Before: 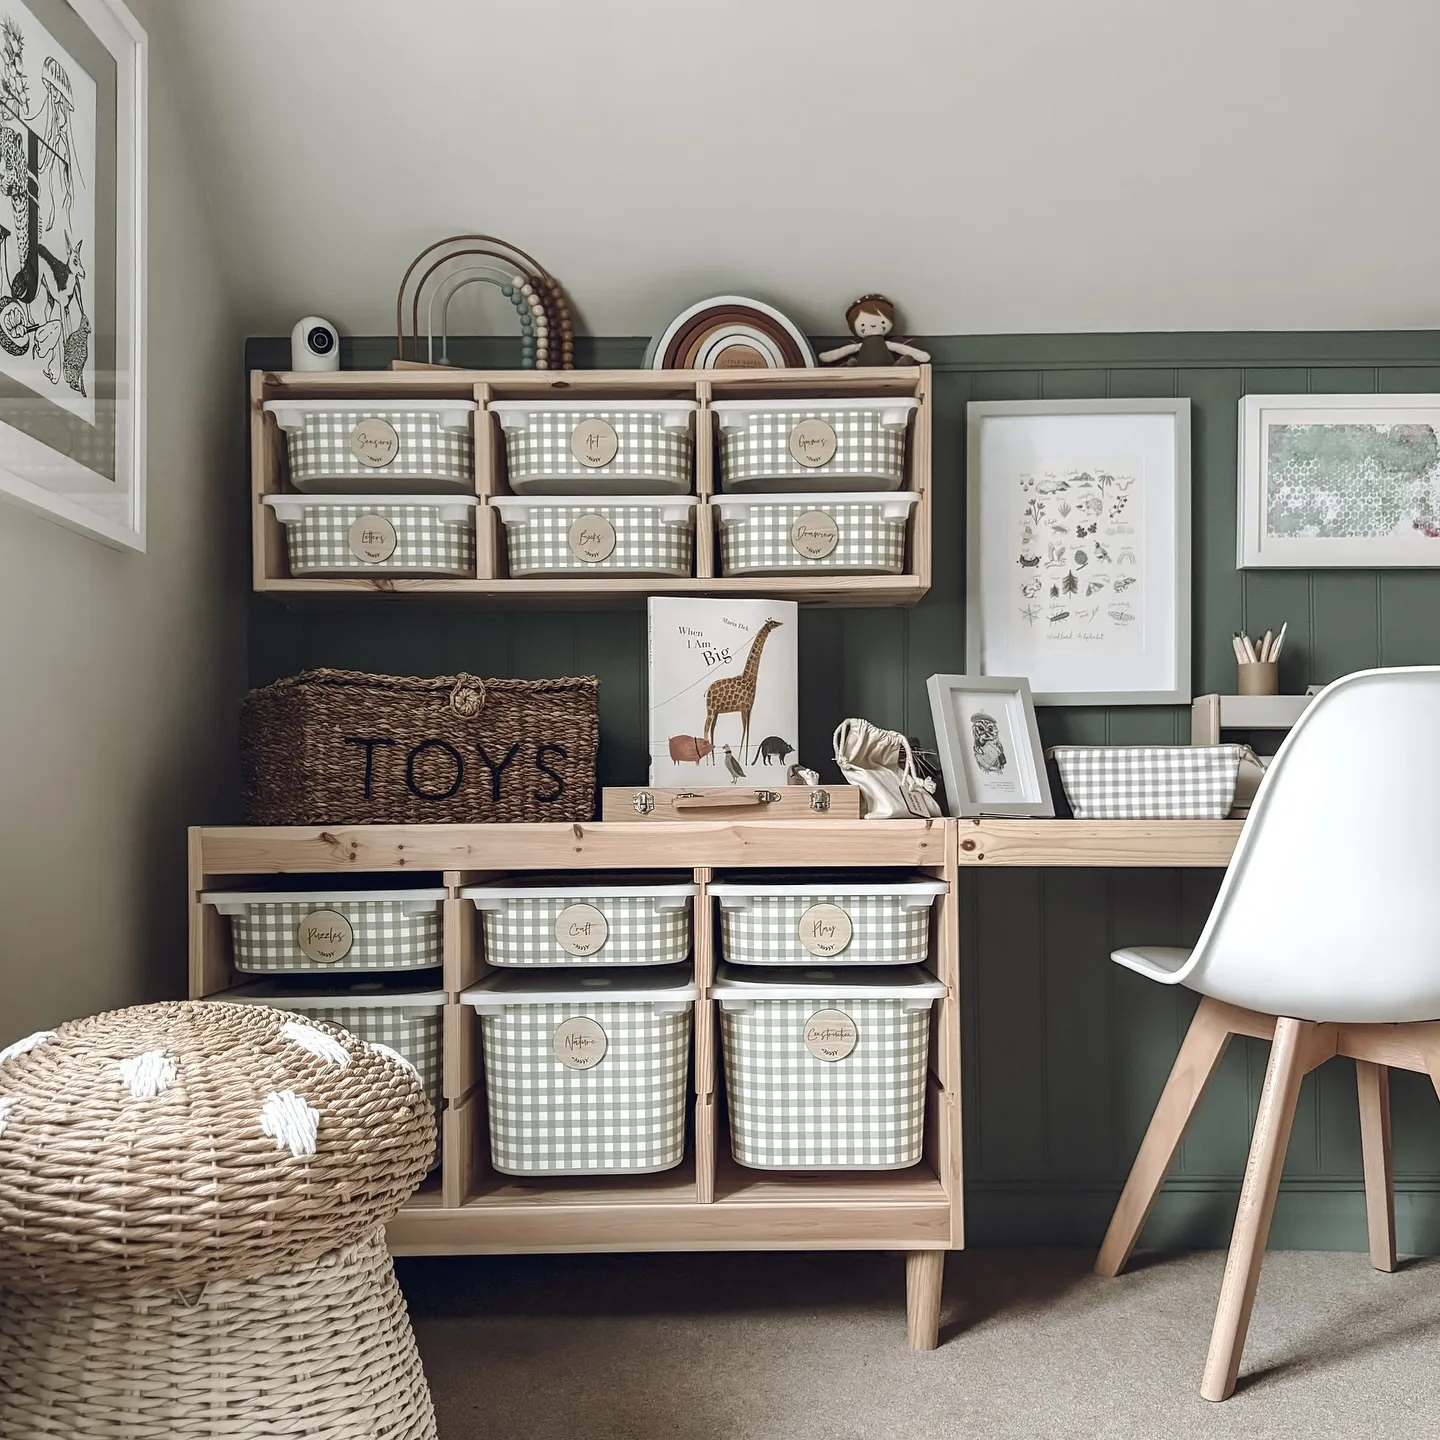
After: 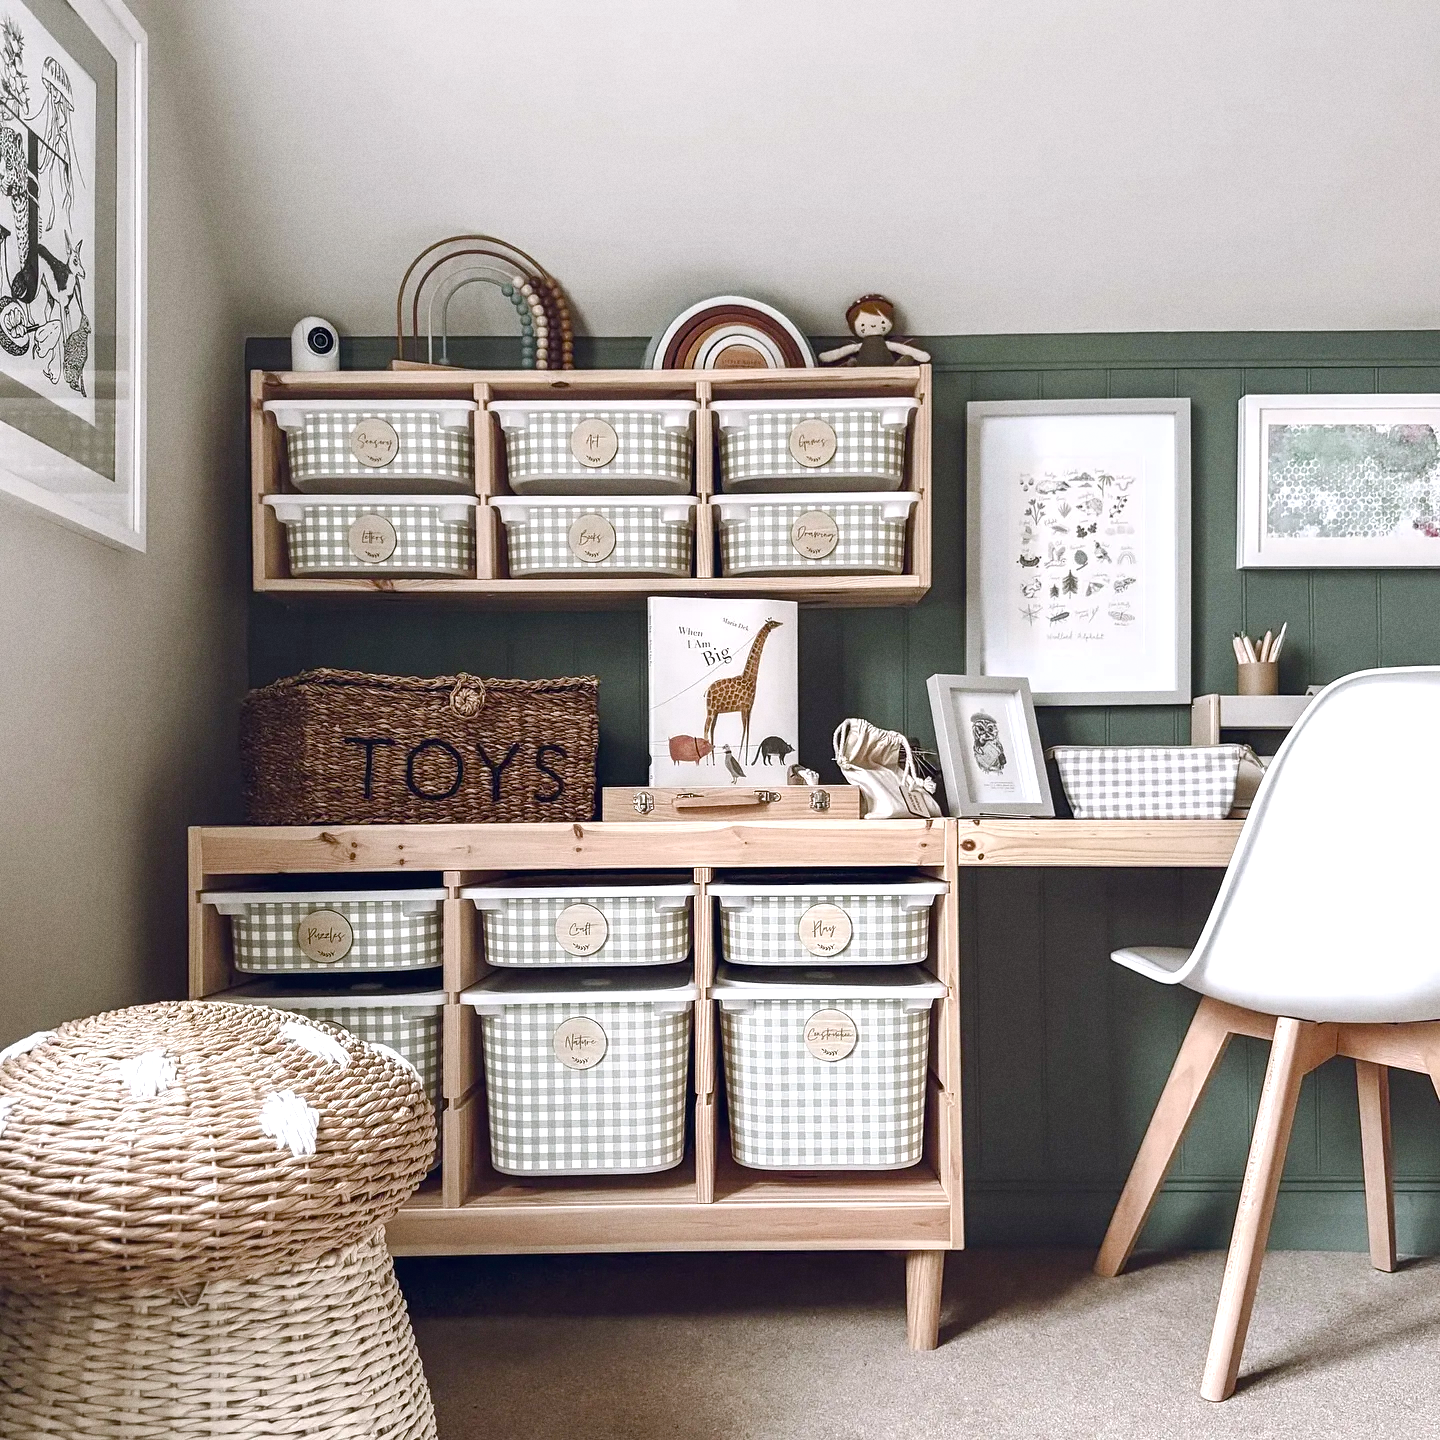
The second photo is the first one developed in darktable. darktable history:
grain: on, module defaults
color calibration: illuminant custom, x 0.348, y 0.366, temperature 4940.58 K
color balance rgb: perceptual saturation grading › global saturation 25%, perceptual saturation grading › highlights -50%, perceptual saturation grading › shadows 30%, perceptual brilliance grading › global brilliance 12%, global vibrance 20%
